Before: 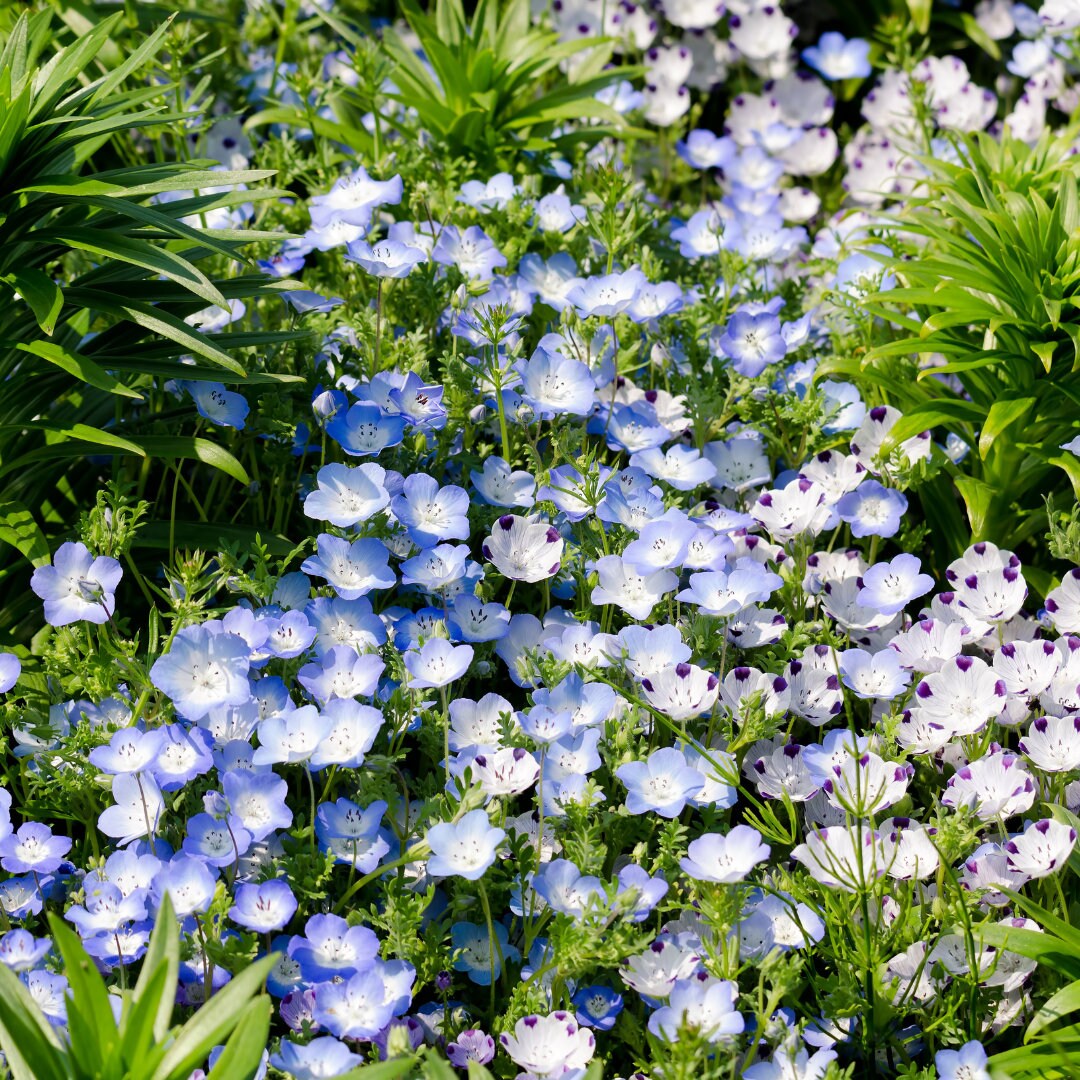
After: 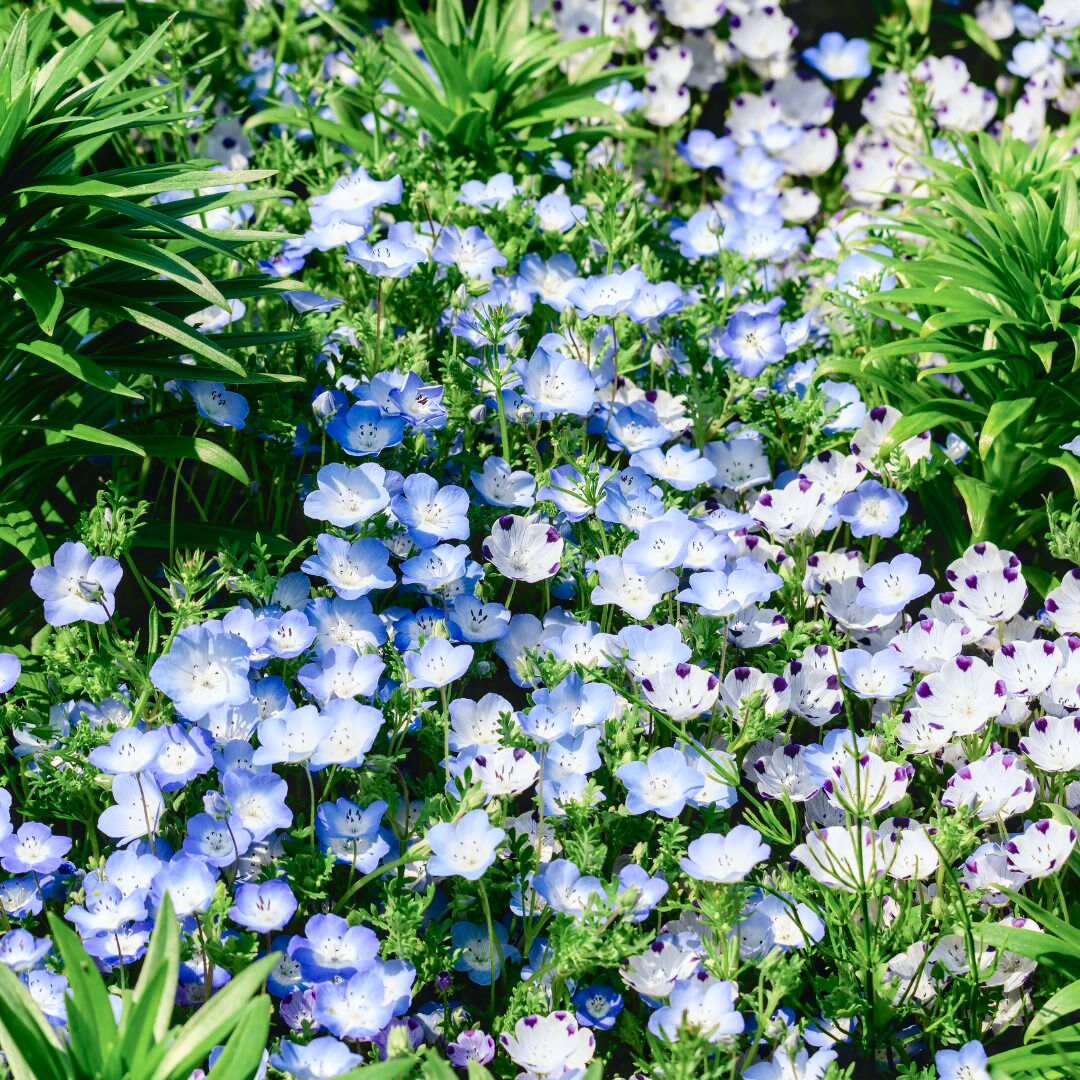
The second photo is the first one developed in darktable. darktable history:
local contrast: on, module defaults
tone curve: curves: ch0 [(0, 0.039) (0.104, 0.103) (0.273, 0.267) (0.448, 0.487) (0.704, 0.761) (0.886, 0.922) (0.994, 0.971)]; ch1 [(0, 0) (0.335, 0.298) (0.446, 0.413) (0.485, 0.487) (0.515, 0.503) (0.566, 0.563) (0.641, 0.655) (1, 1)]; ch2 [(0, 0) (0.314, 0.301) (0.421, 0.411) (0.502, 0.494) (0.528, 0.54) (0.557, 0.559) (0.612, 0.62) (0.722, 0.686) (1, 1)], color space Lab, independent channels, preserve colors none
